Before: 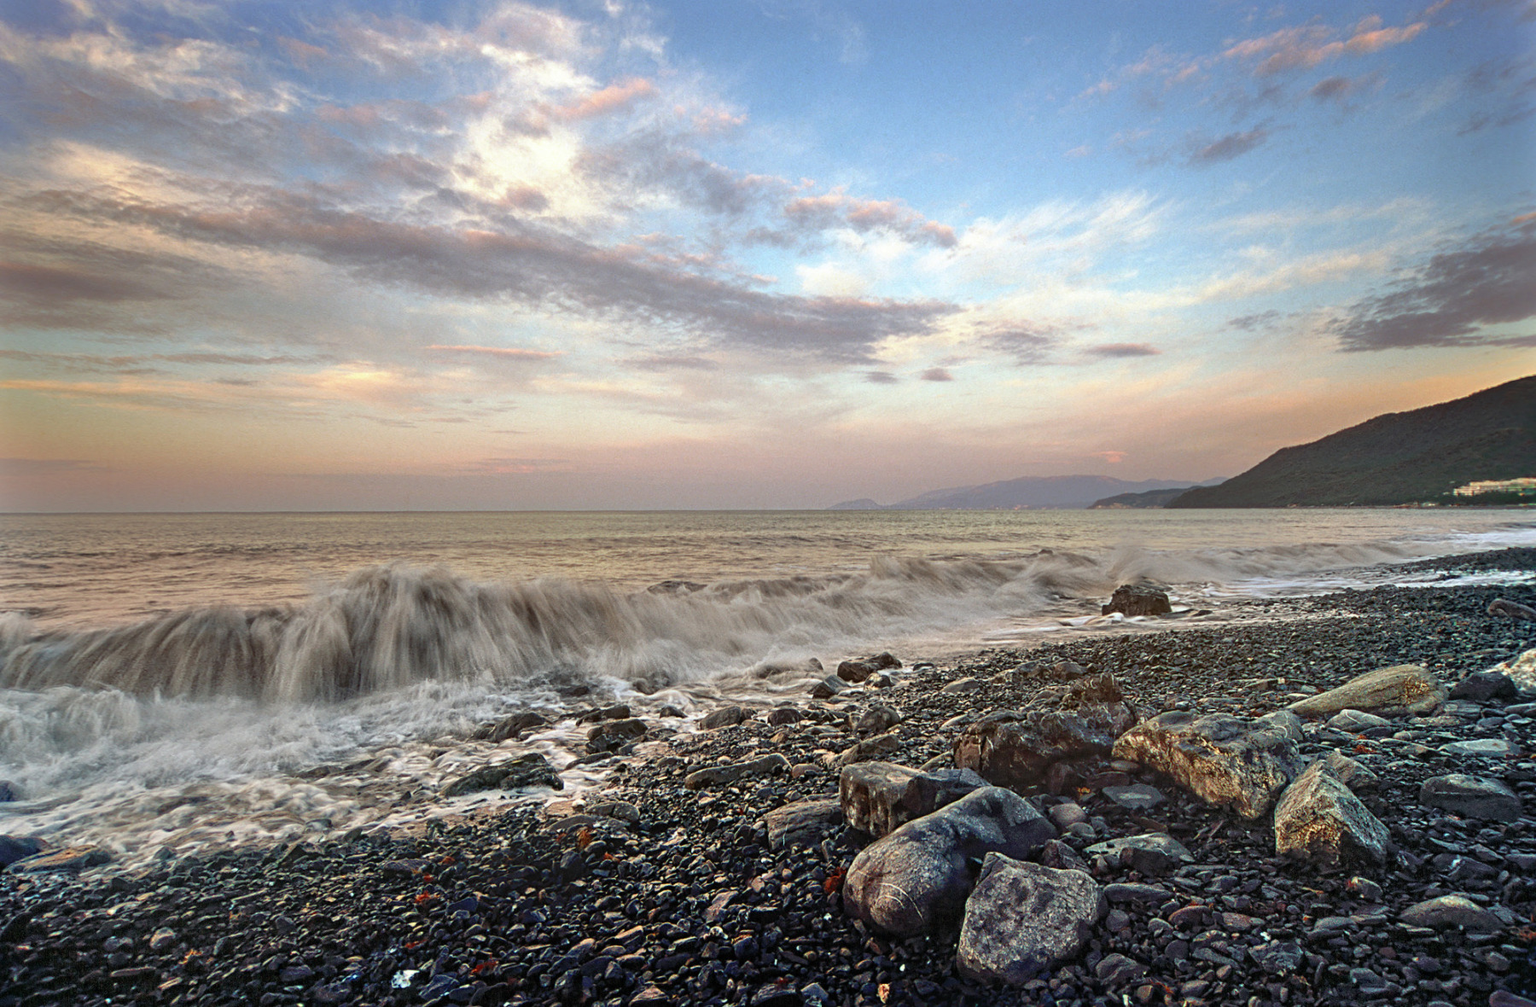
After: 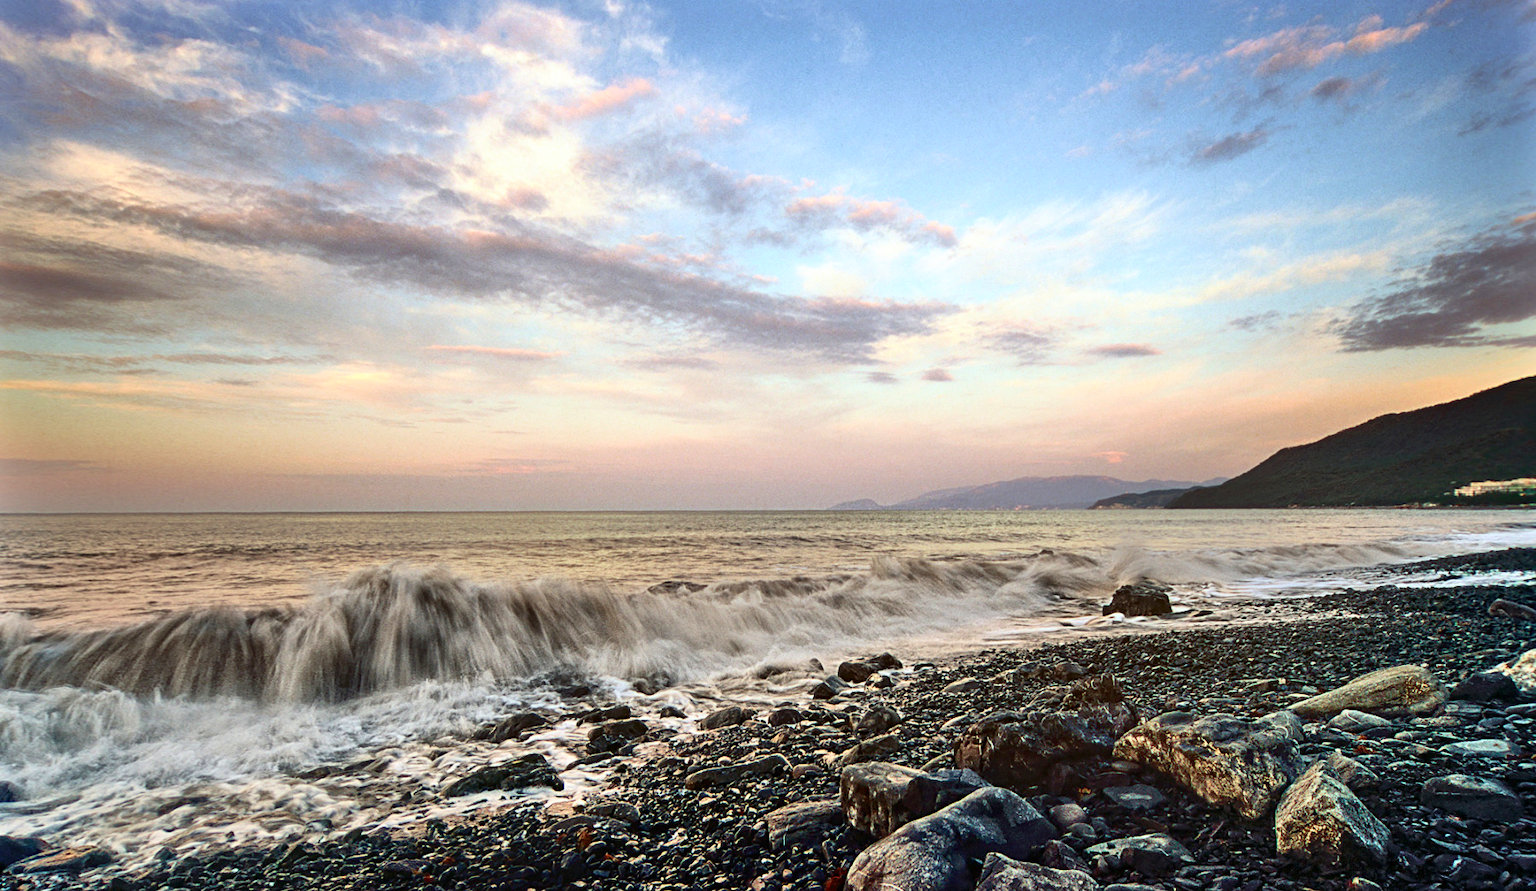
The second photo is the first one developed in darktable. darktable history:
contrast brightness saturation: contrast 0.28
velvia: on, module defaults
crop and rotate: top 0%, bottom 11.49%
